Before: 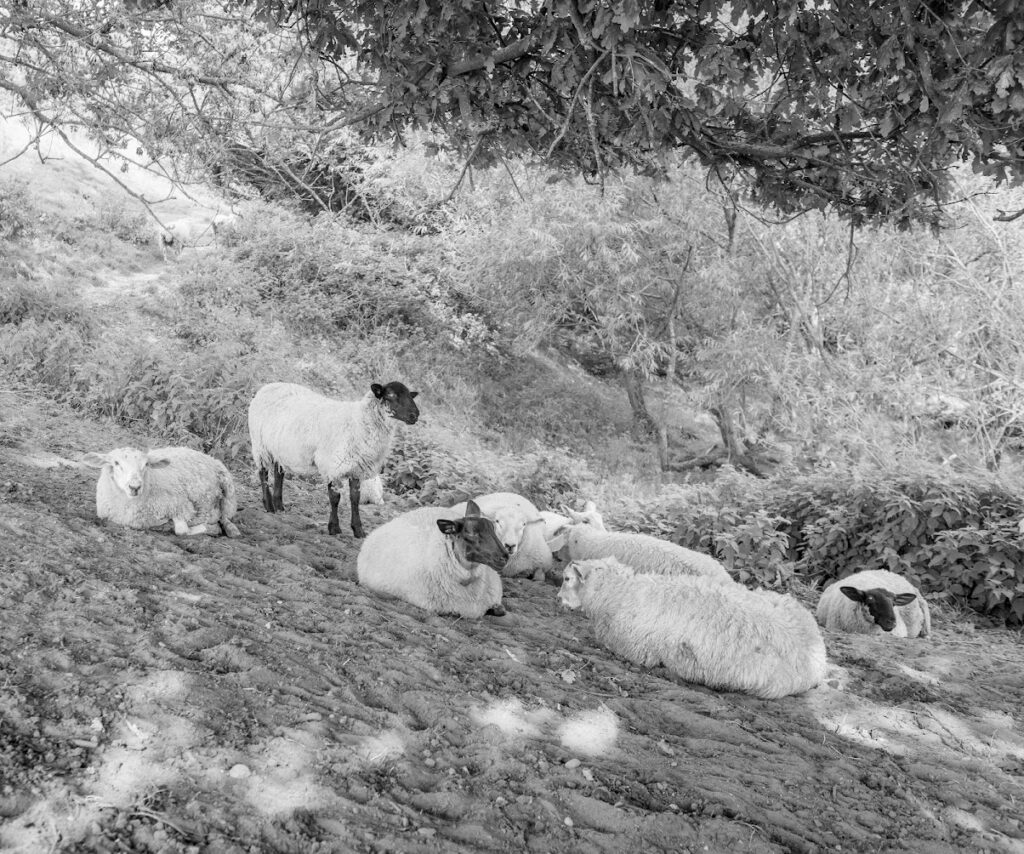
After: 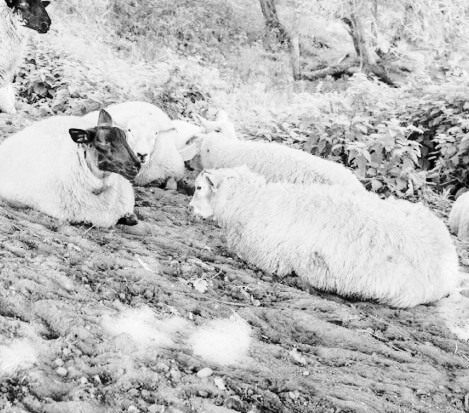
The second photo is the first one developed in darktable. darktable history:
crop: left 35.976%, top 45.819%, right 18.162%, bottom 5.807%
tone equalizer: -8 EV 1 EV, -7 EV 1 EV, -6 EV 1 EV, -5 EV 1 EV, -4 EV 1 EV, -3 EV 0.75 EV, -2 EV 0.5 EV, -1 EV 0.25 EV
tone curve: curves: ch0 [(0, 0) (0.179, 0.073) (0.265, 0.147) (0.463, 0.553) (0.51, 0.635) (0.716, 0.863) (1, 0.997)], color space Lab, linked channels, preserve colors none
